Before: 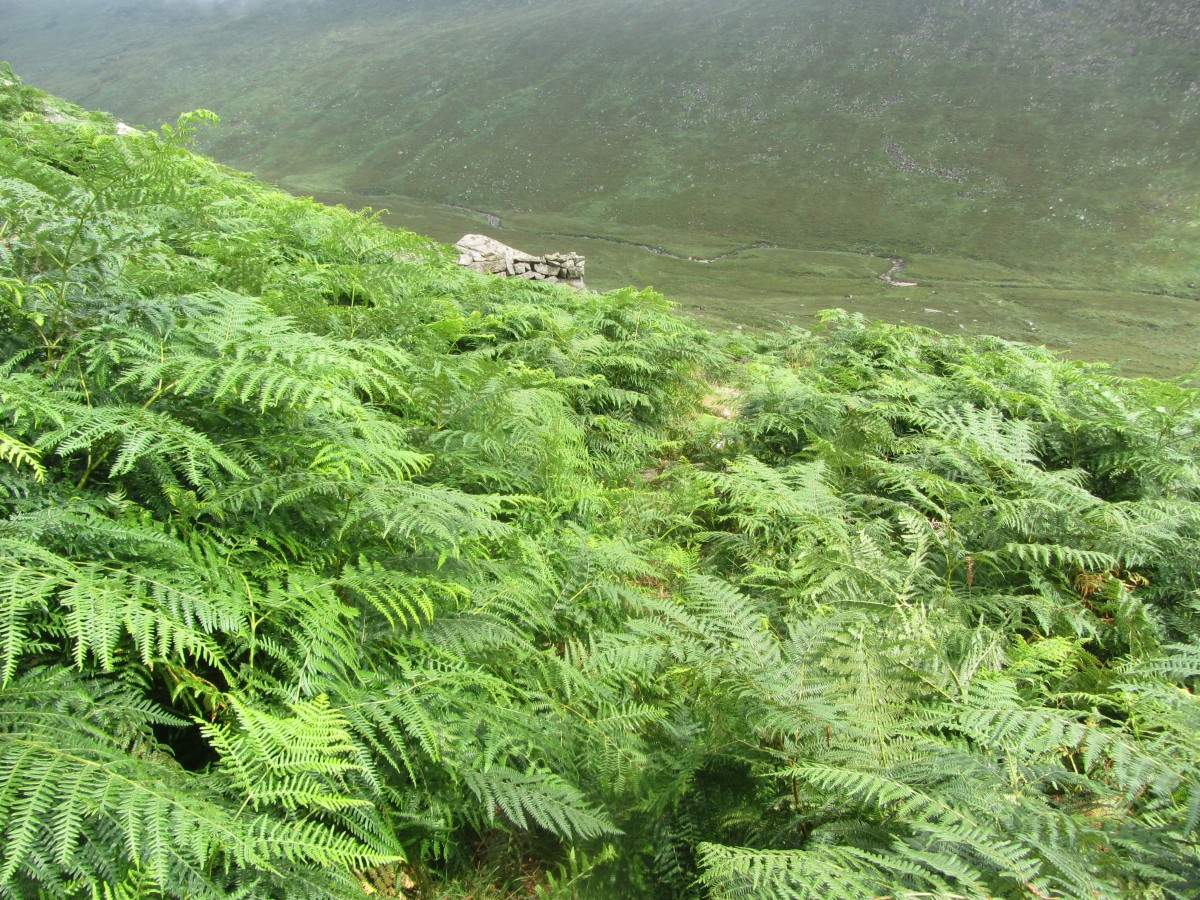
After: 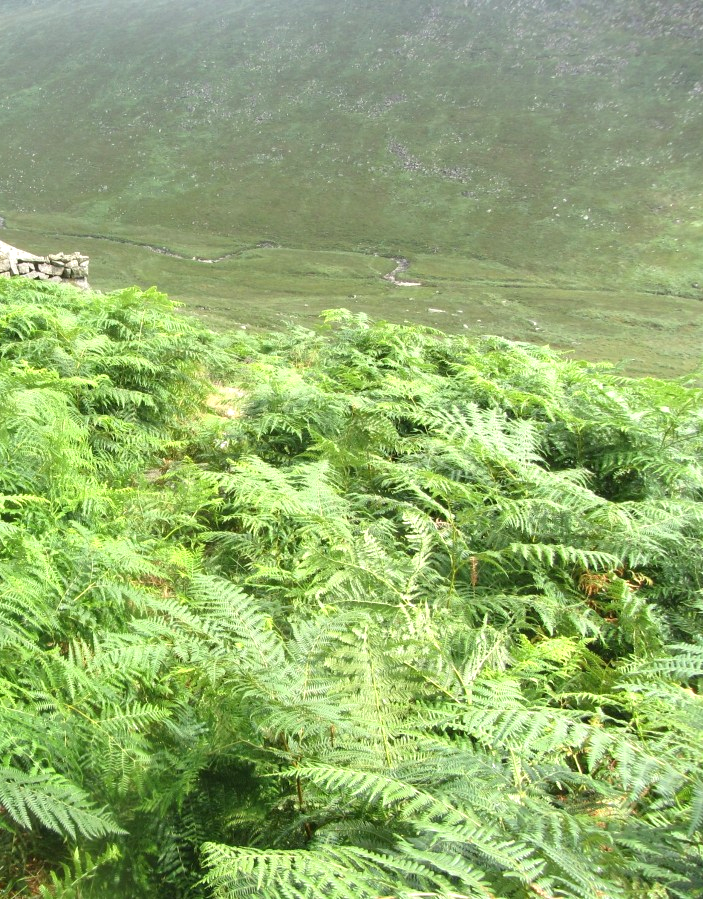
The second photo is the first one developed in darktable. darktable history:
crop: left 41.402%
exposure: black level correction 0.001, exposure 0.5 EV, compensate exposure bias true, compensate highlight preservation false
